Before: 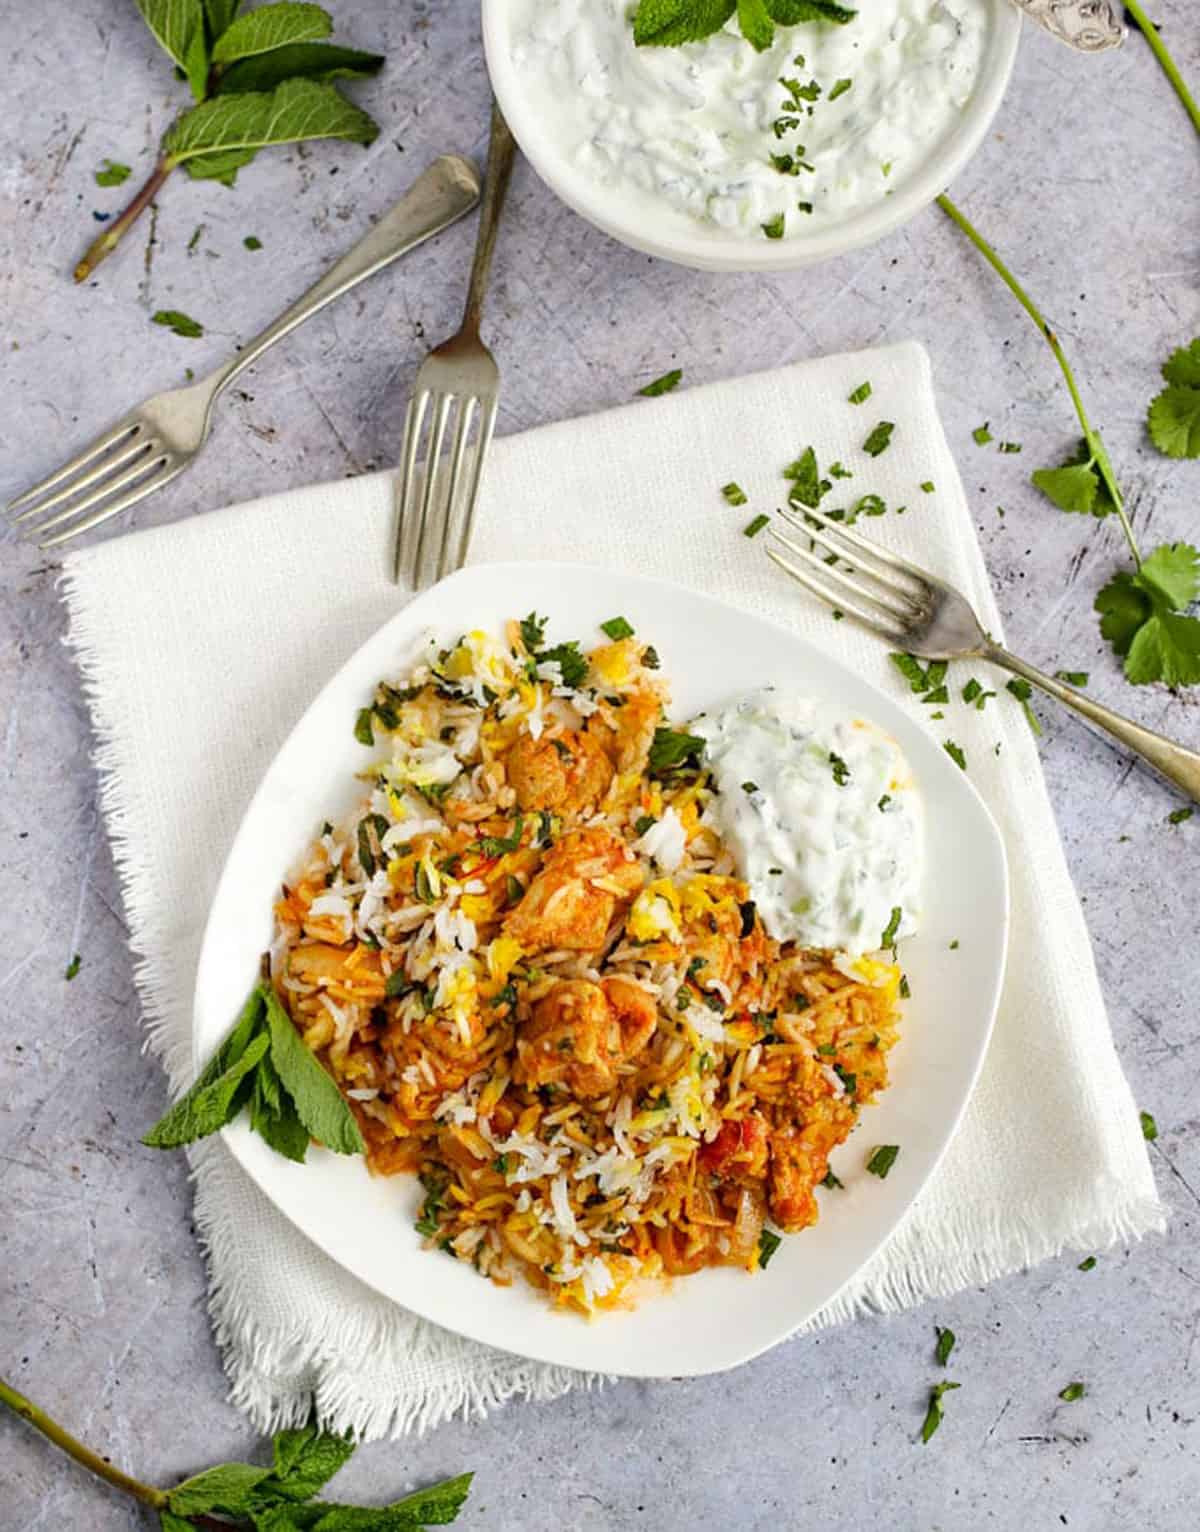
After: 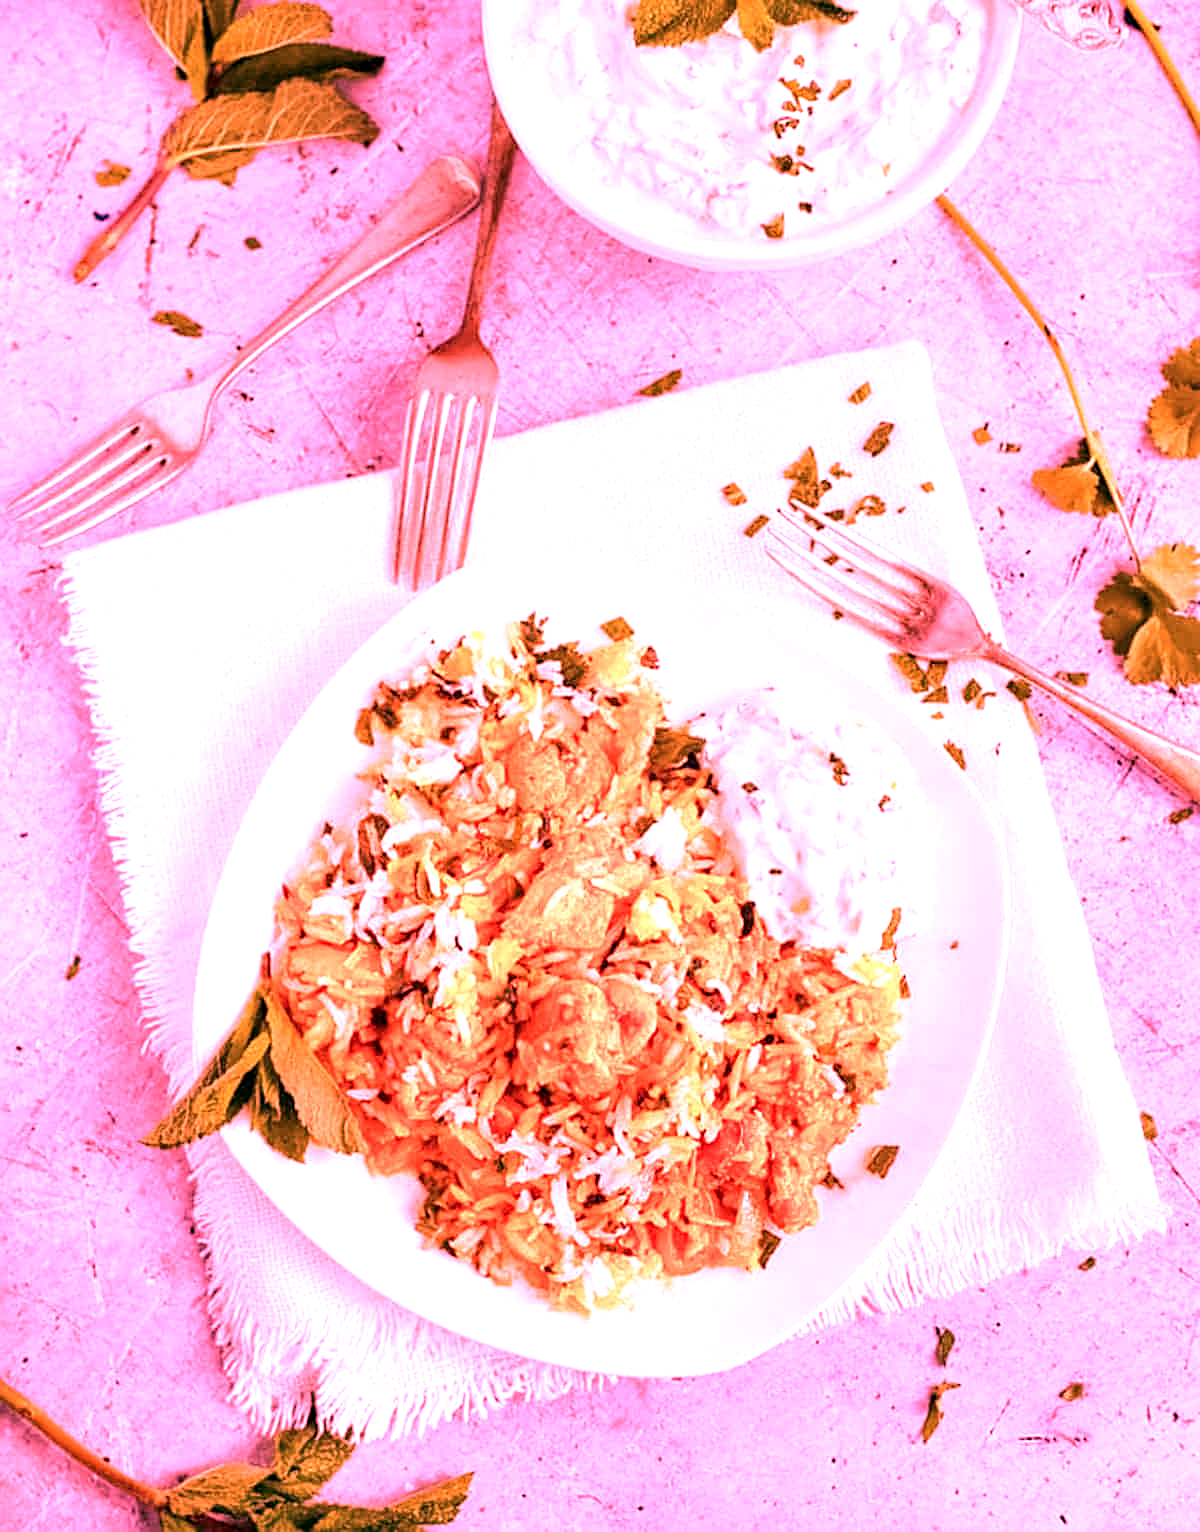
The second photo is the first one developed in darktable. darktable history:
color calibration: illuminant F (fluorescent), F source F9 (Cool White Deluxe 4150 K) – high CRI, x 0.374, y 0.373, temperature 4158.34 K
white balance: red 2.9, blue 1.358
contrast equalizer: octaves 7, y [[0.6 ×6], [0.55 ×6], [0 ×6], [0 ×6], [0 ×6]], mix 0.15
raw chromatic aberrations: on, module defaults
denoise (profiled): strength 1.2, preserve shadows 1.8, a [-1, 0, 0], y [[0.5 ×7] ×4, [0 ×7], [0.5 ×7]], compensate highlight preservation false
sharpen: amount 0.2
